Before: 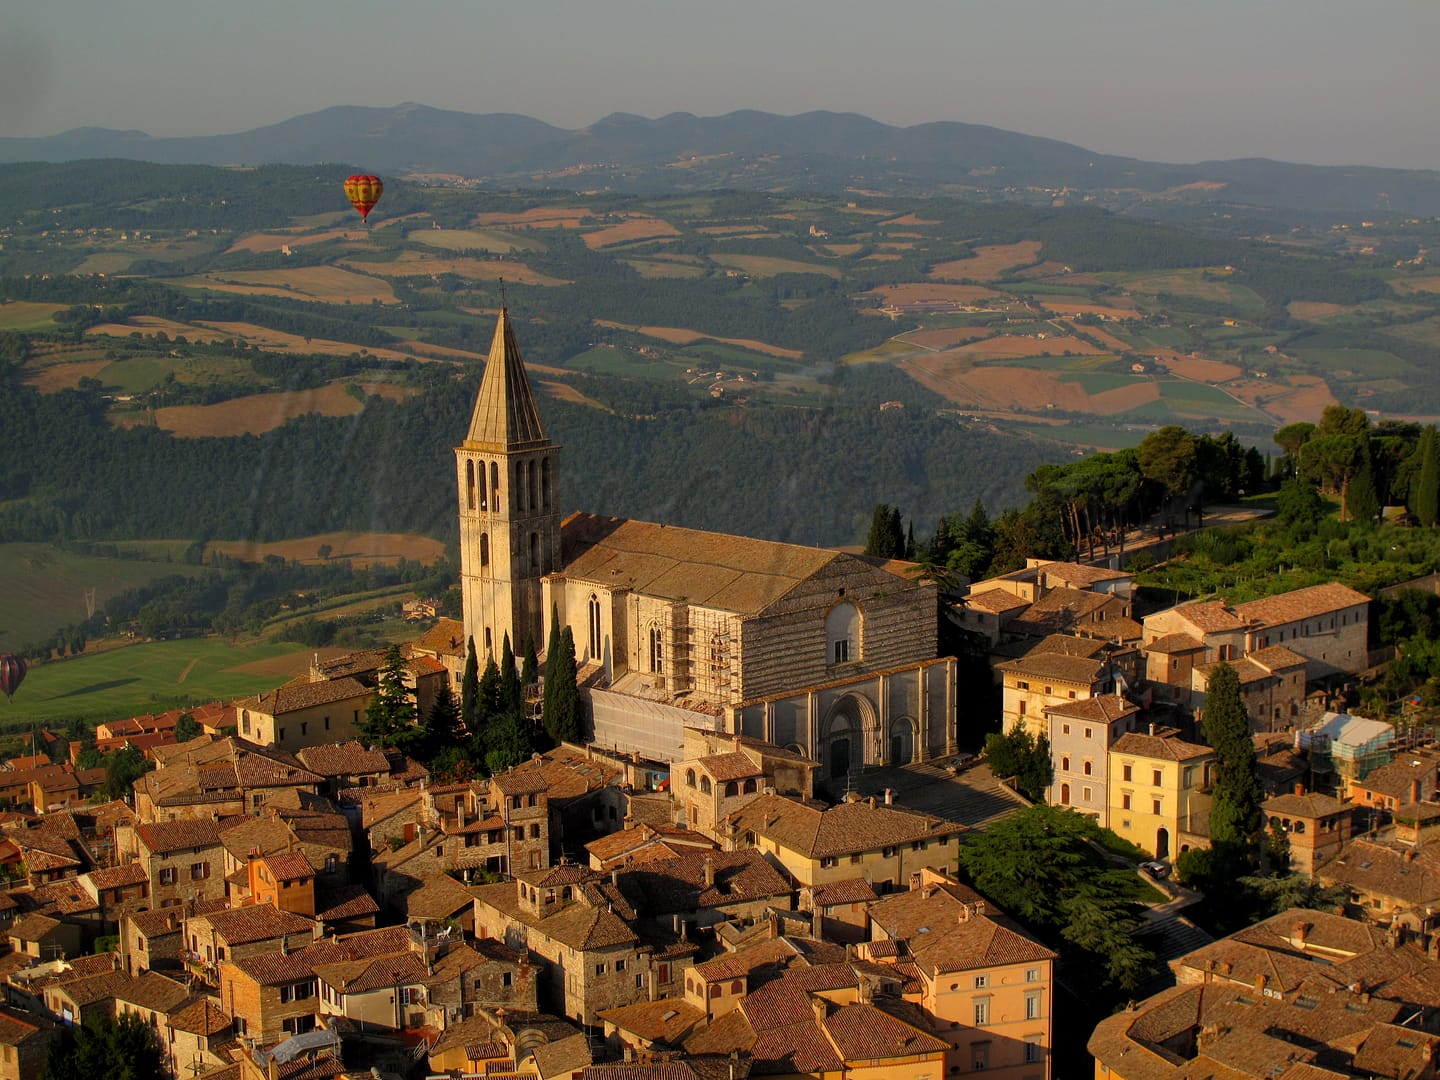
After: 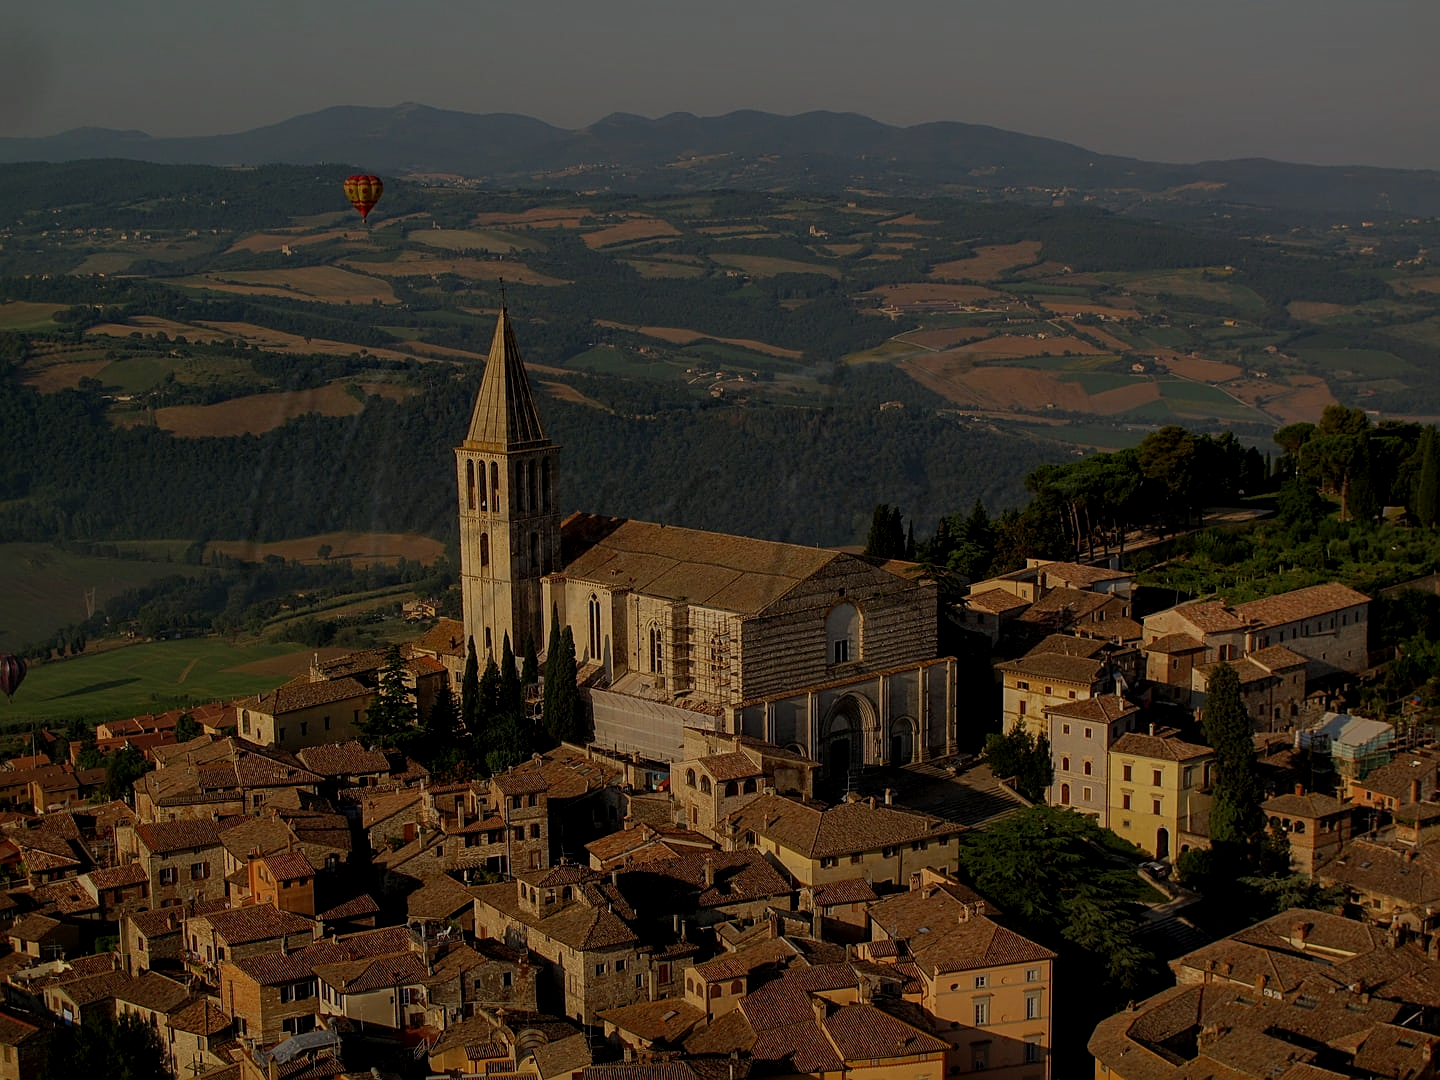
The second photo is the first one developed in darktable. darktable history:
local contrast: on, module defaults
sharpen: on, module defaults
exposure: exposure -1.49 EV, compensate exposure bias true, compensate highlight preservation false
